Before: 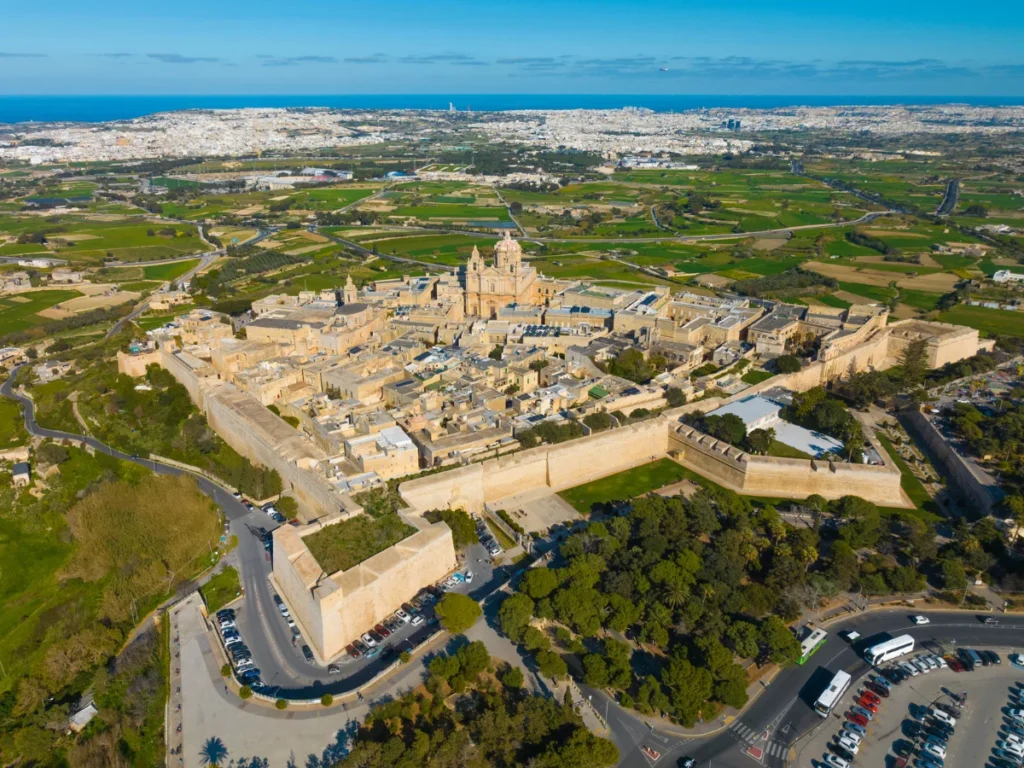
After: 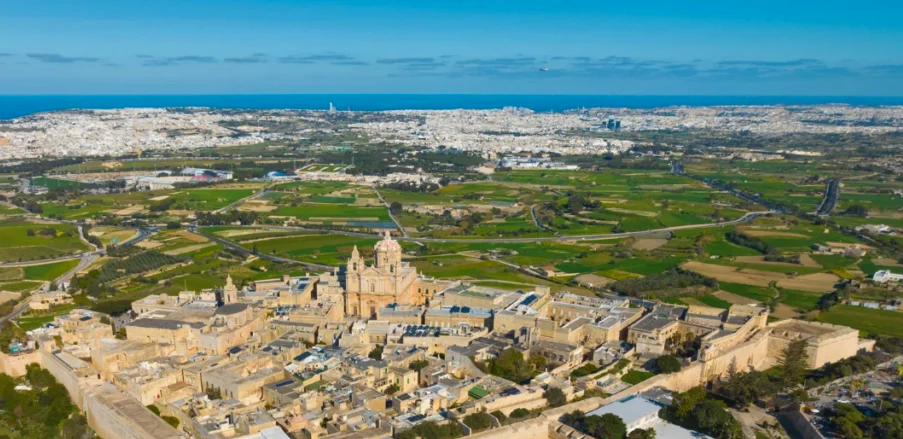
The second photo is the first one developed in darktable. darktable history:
crop and rotate: left 11.812%, bottom 42.776%
shadows and highlights: shadows 30.63, highlights -63.22, shadows color adjustment 98%, highlights color adjustment 58.61%, soften with gaussian
